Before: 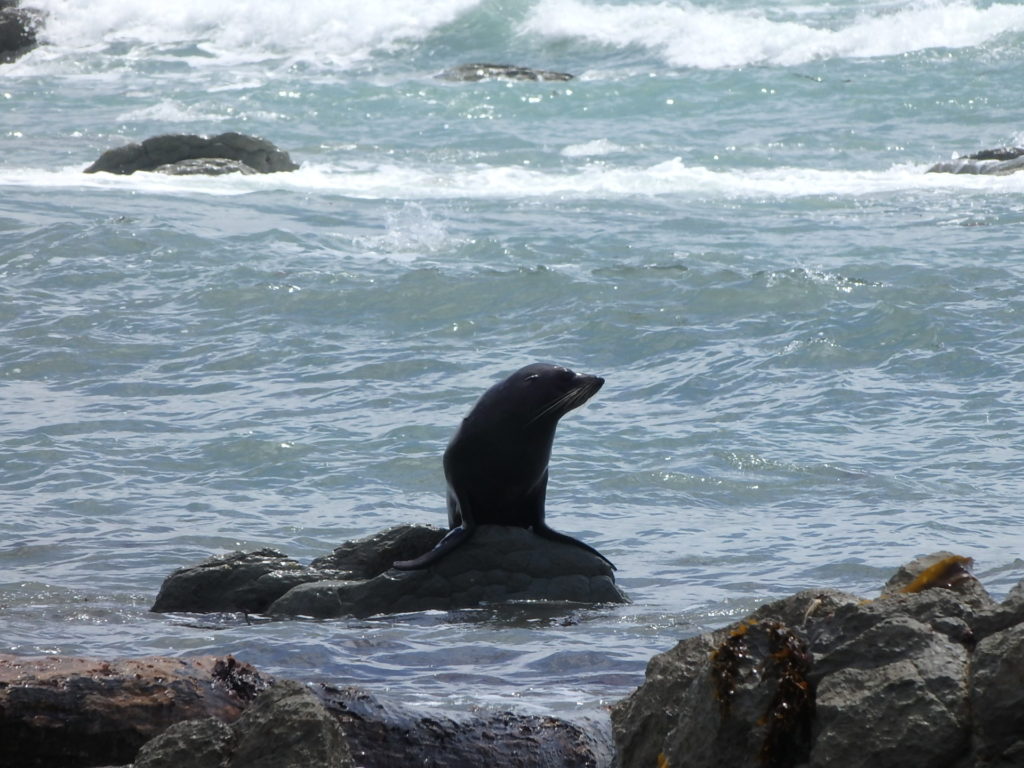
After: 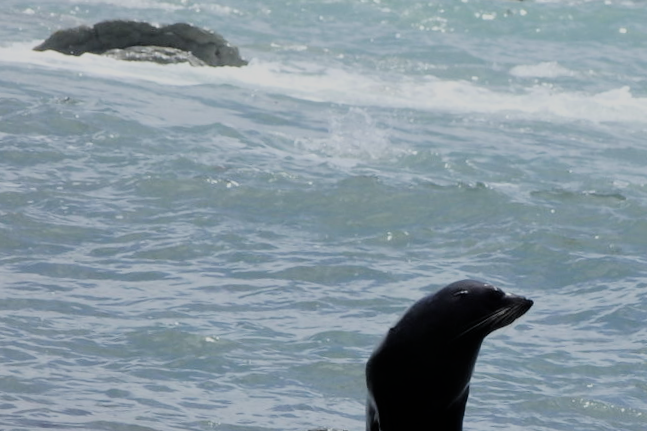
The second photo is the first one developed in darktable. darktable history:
crop and rotate: angle -4.99°, left 2.122%, top 6.945%, right 27.566%, bottom 30.519%
filmic rgb: black relative exposure -9.22 EV, white relative exposure 6.77 EV, hardness 3.07, contrast 1.05
